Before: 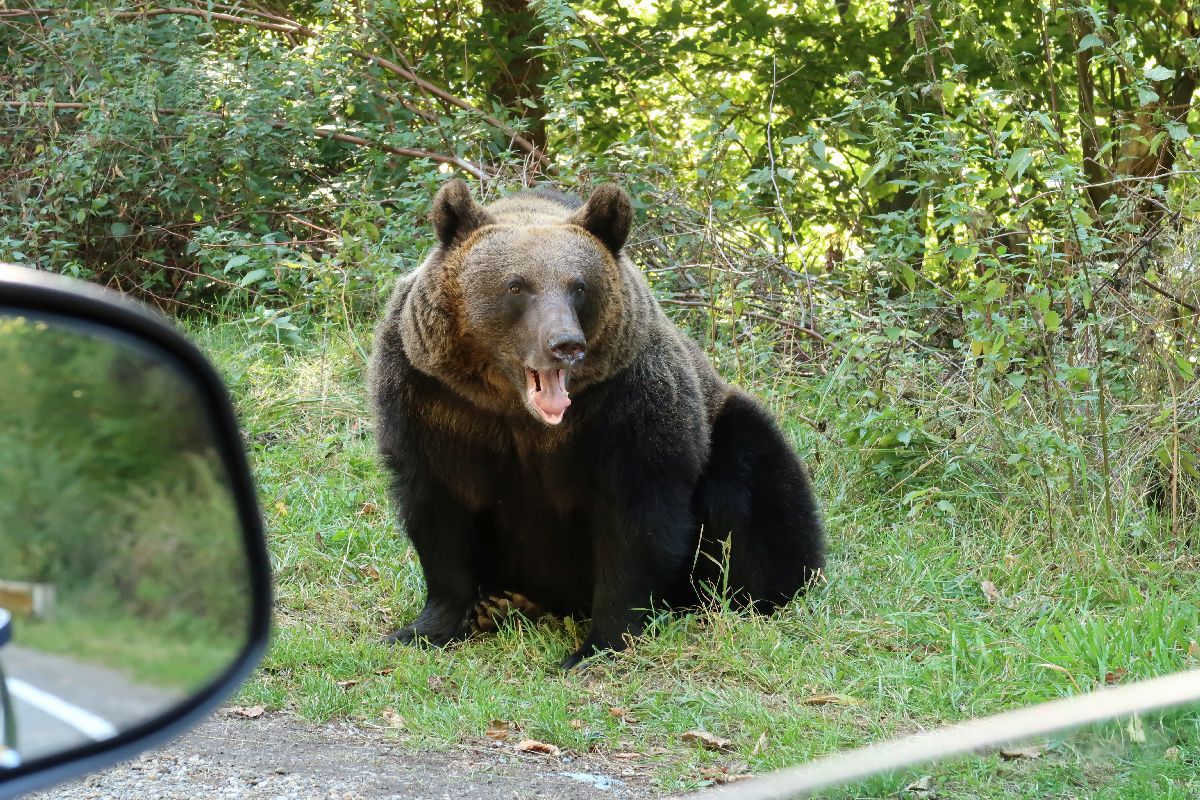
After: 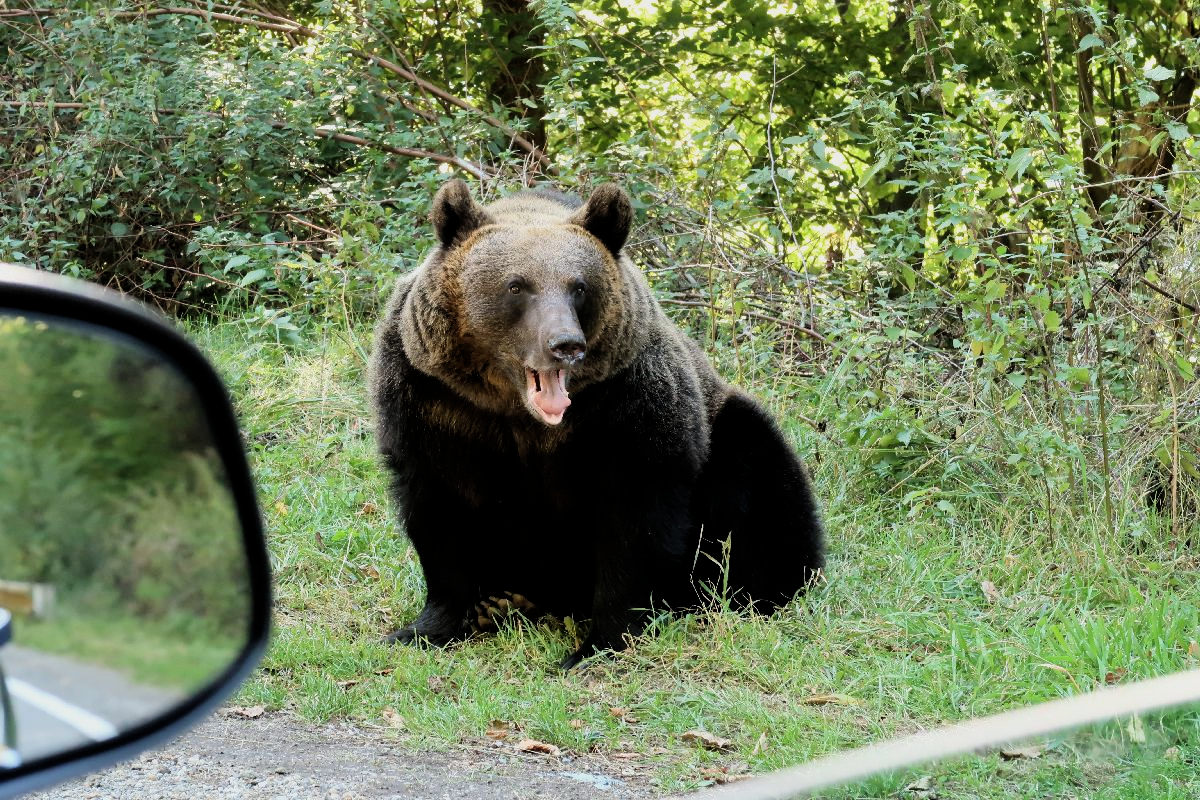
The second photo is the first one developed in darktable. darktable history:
filmic rgb: middle gray luminance 12.63%, black relative exposure -10.08 EV, white relative exposure 3.47 EV, target black luminance 0%, hardness 5.66, latitude 45.1%, contrast 1.231, highlights saturation mix 4.8%, shadows ↔ highlights balance 27.28%
